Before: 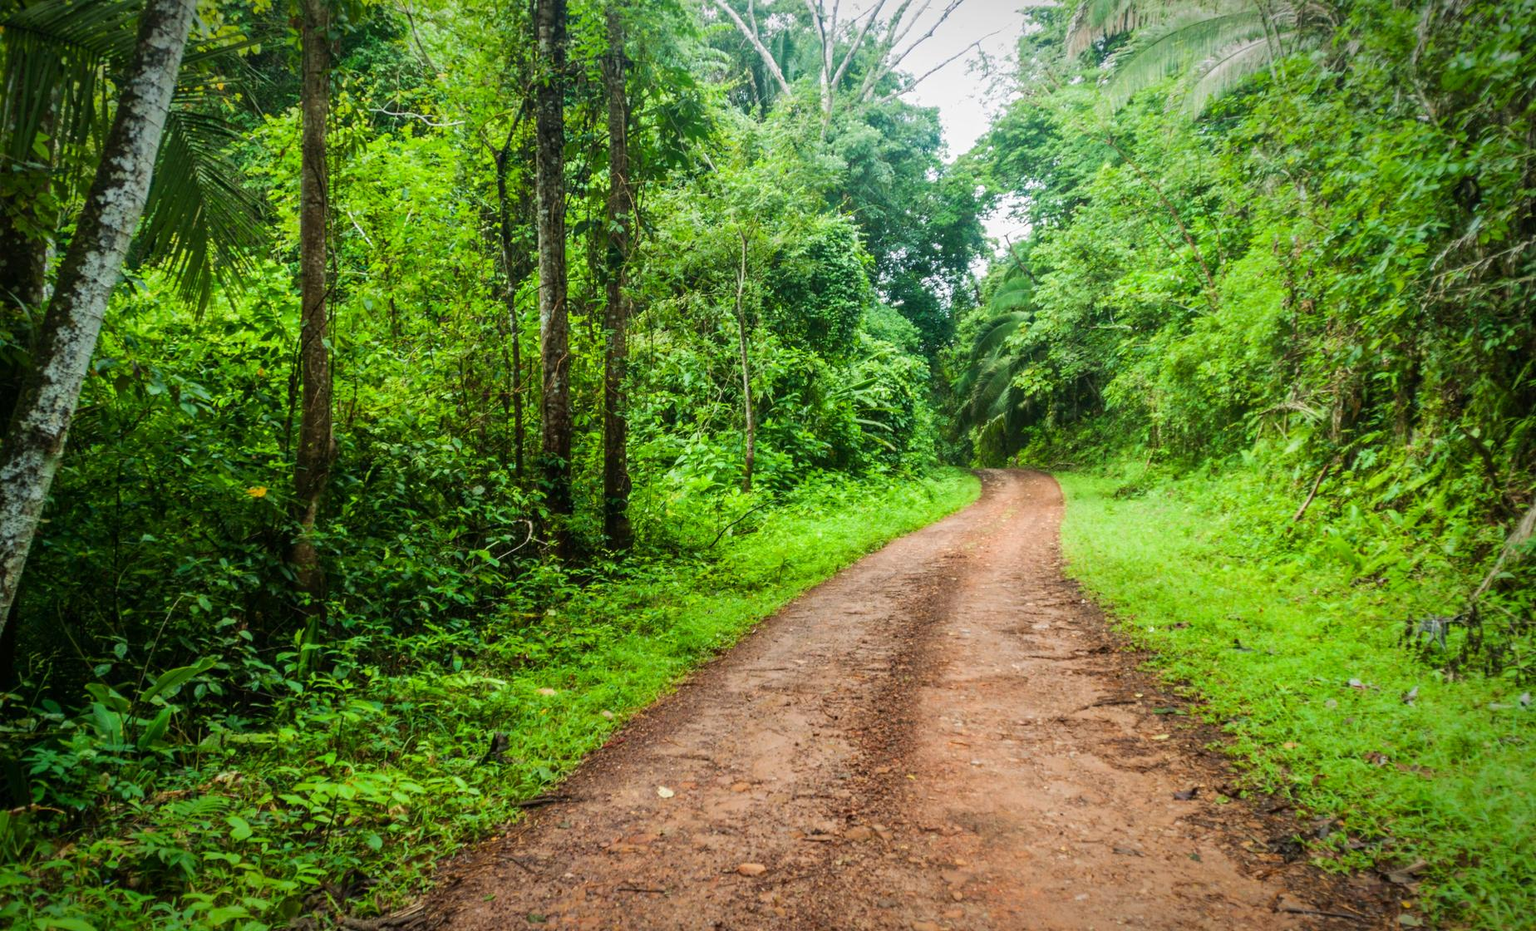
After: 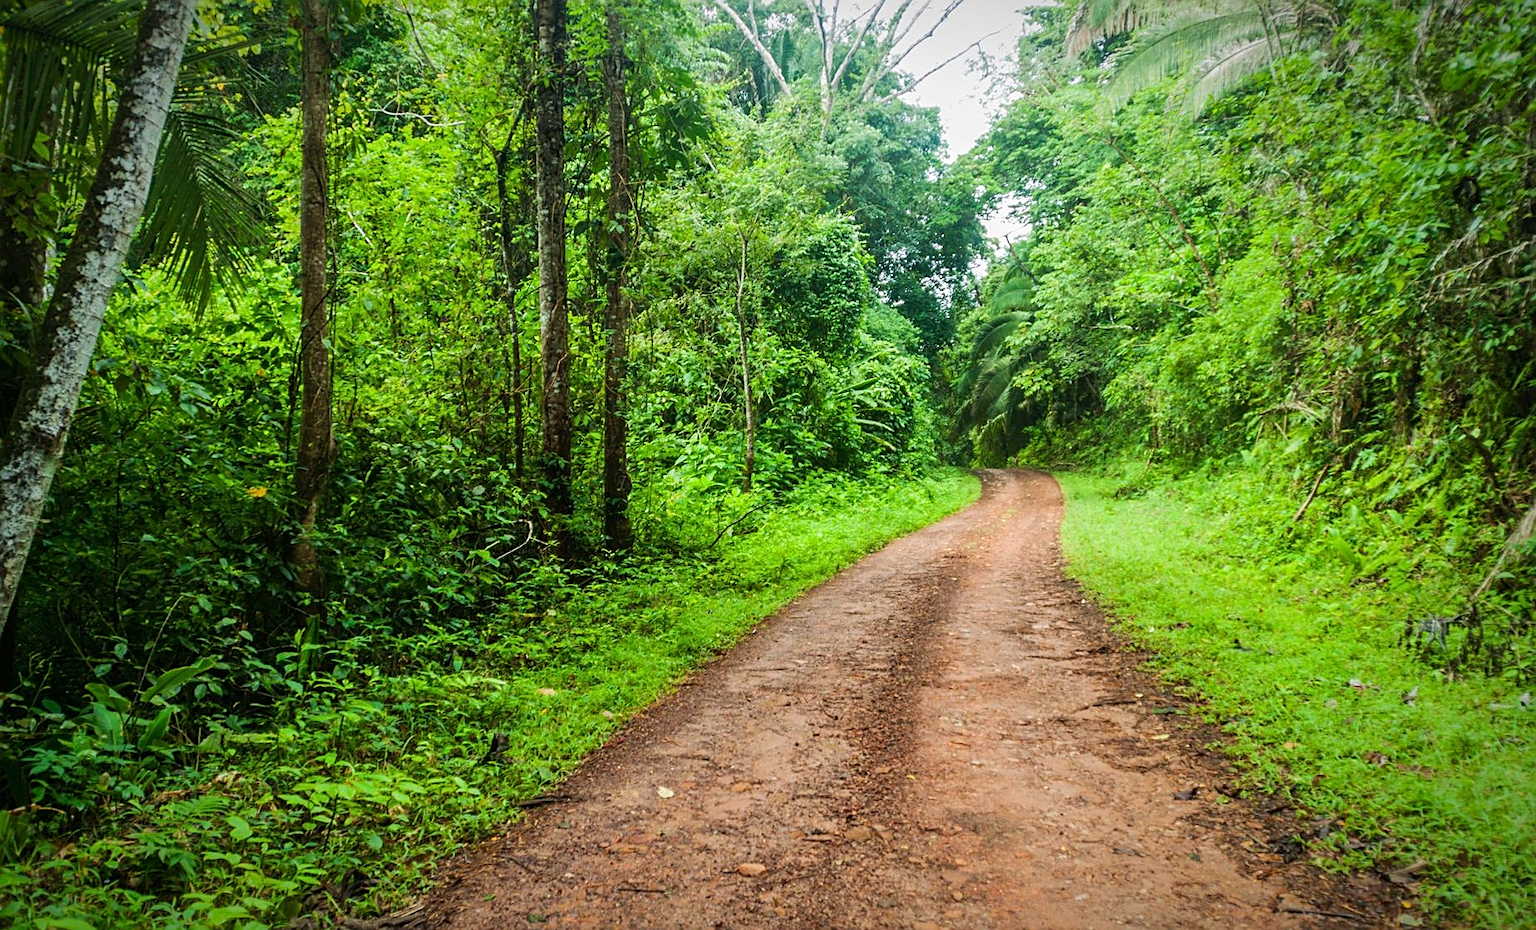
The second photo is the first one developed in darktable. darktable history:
sharpen: on, module defaults
tone equalizer: -7 EV 0.132 EV
